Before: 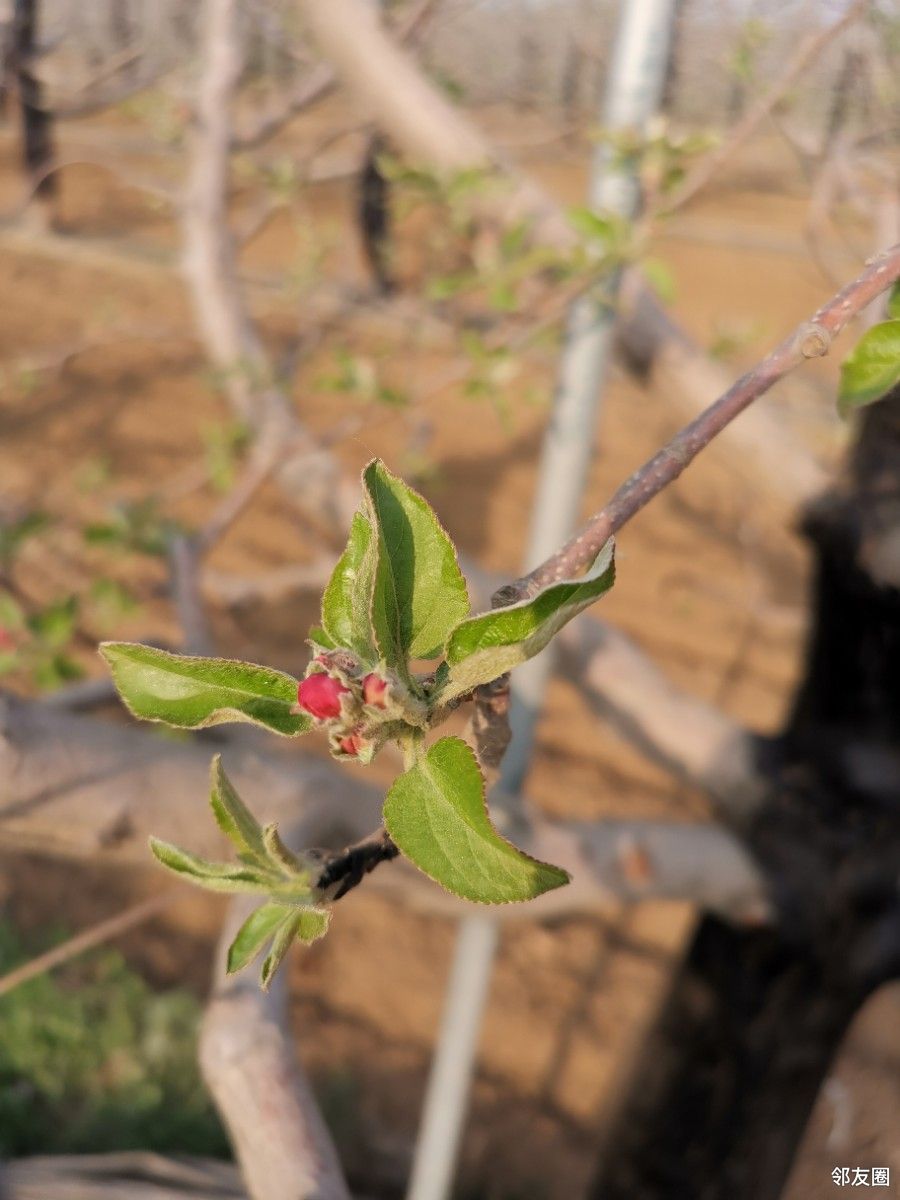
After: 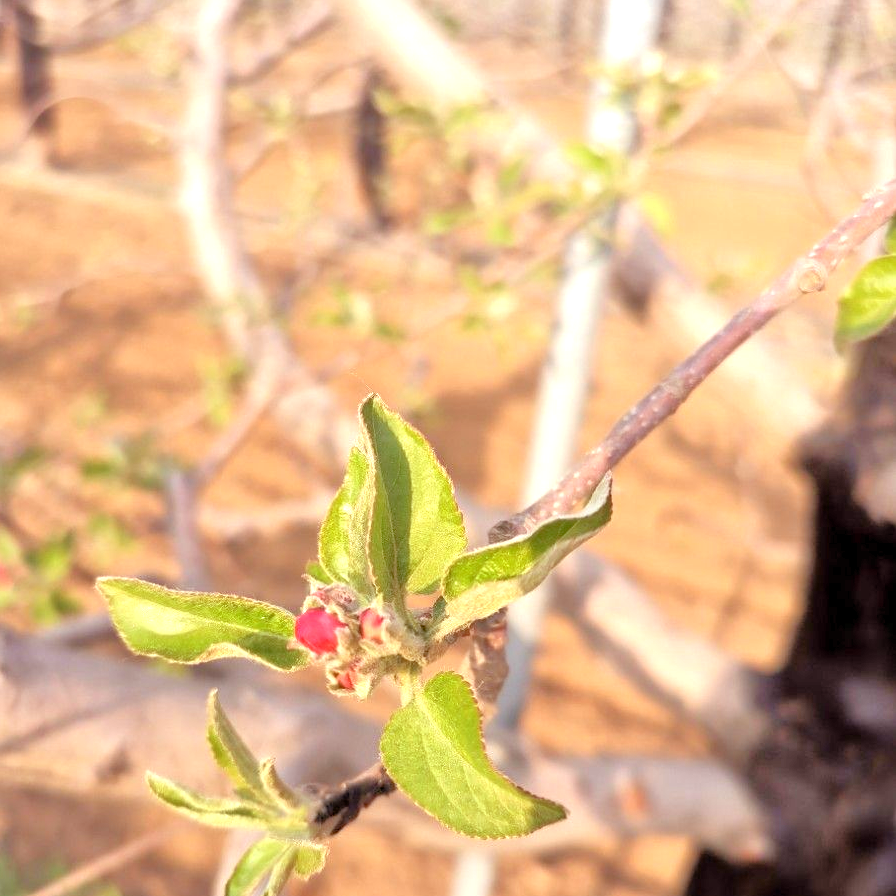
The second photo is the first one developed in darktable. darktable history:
exposure: exposure 1 EV, compensate highlight preservation false
crop: left 0.387%, top 5.469%, bottom 19.809%
tone equalizer: -7 EV 0.15 EV, -6 EV 0.6 EV, -5 EV 1.15 EV, -4 EV 1.33 EV, -3 EV 1.15 EV, -2 EV 0.6 EV, -1 EV 0.15 EV, mask exposure compensation -0.5 EV
rgb levels: mode RGB, independent channels, levels [[0, 0.474, 1], [0, 0.5, 1], [0, 0.5, 1]]
